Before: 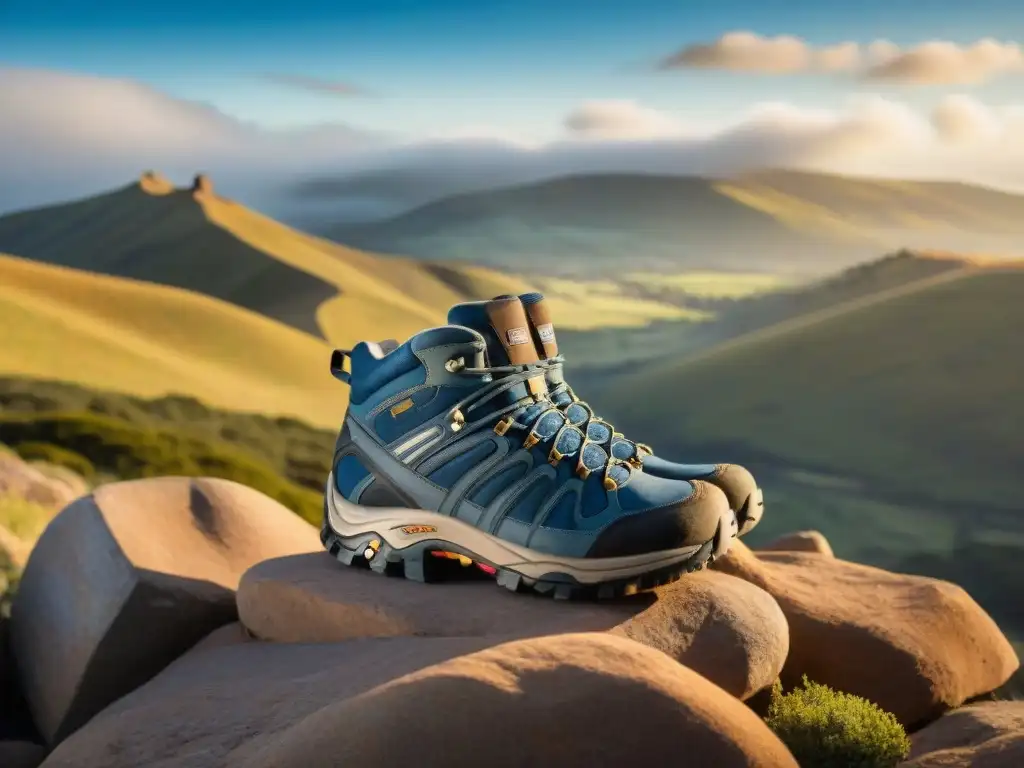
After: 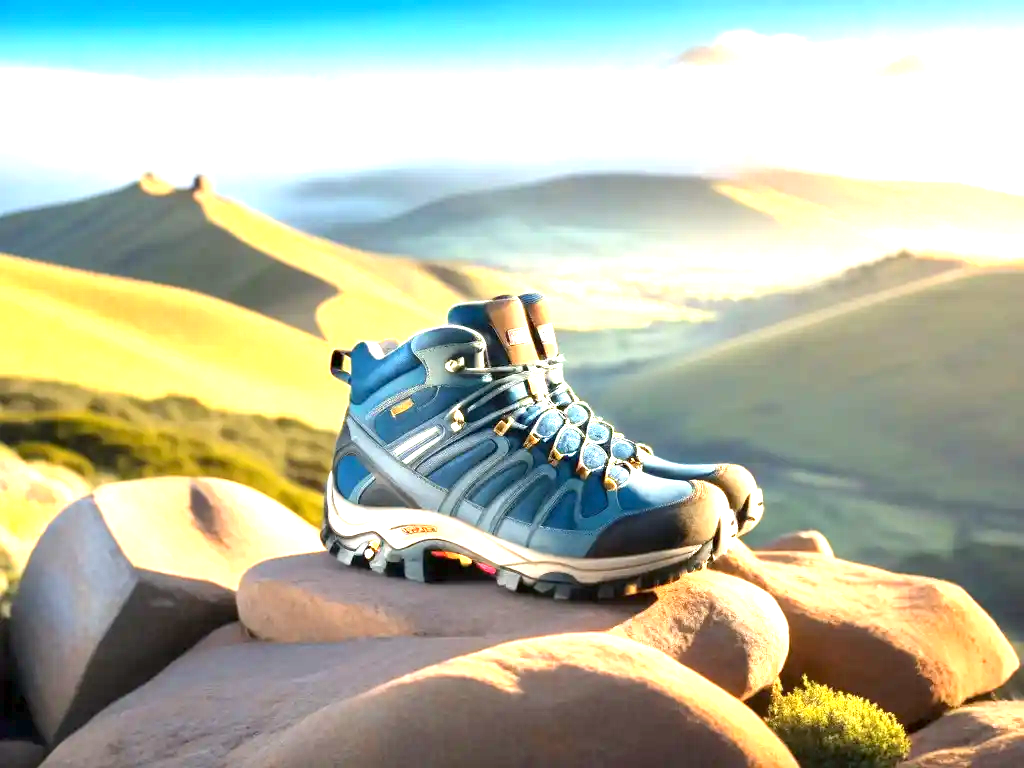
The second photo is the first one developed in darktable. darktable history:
exposure: black level correction 0.001, exposure 1.806 EV, compensate exposure bias true, compensate highlight preservation false
